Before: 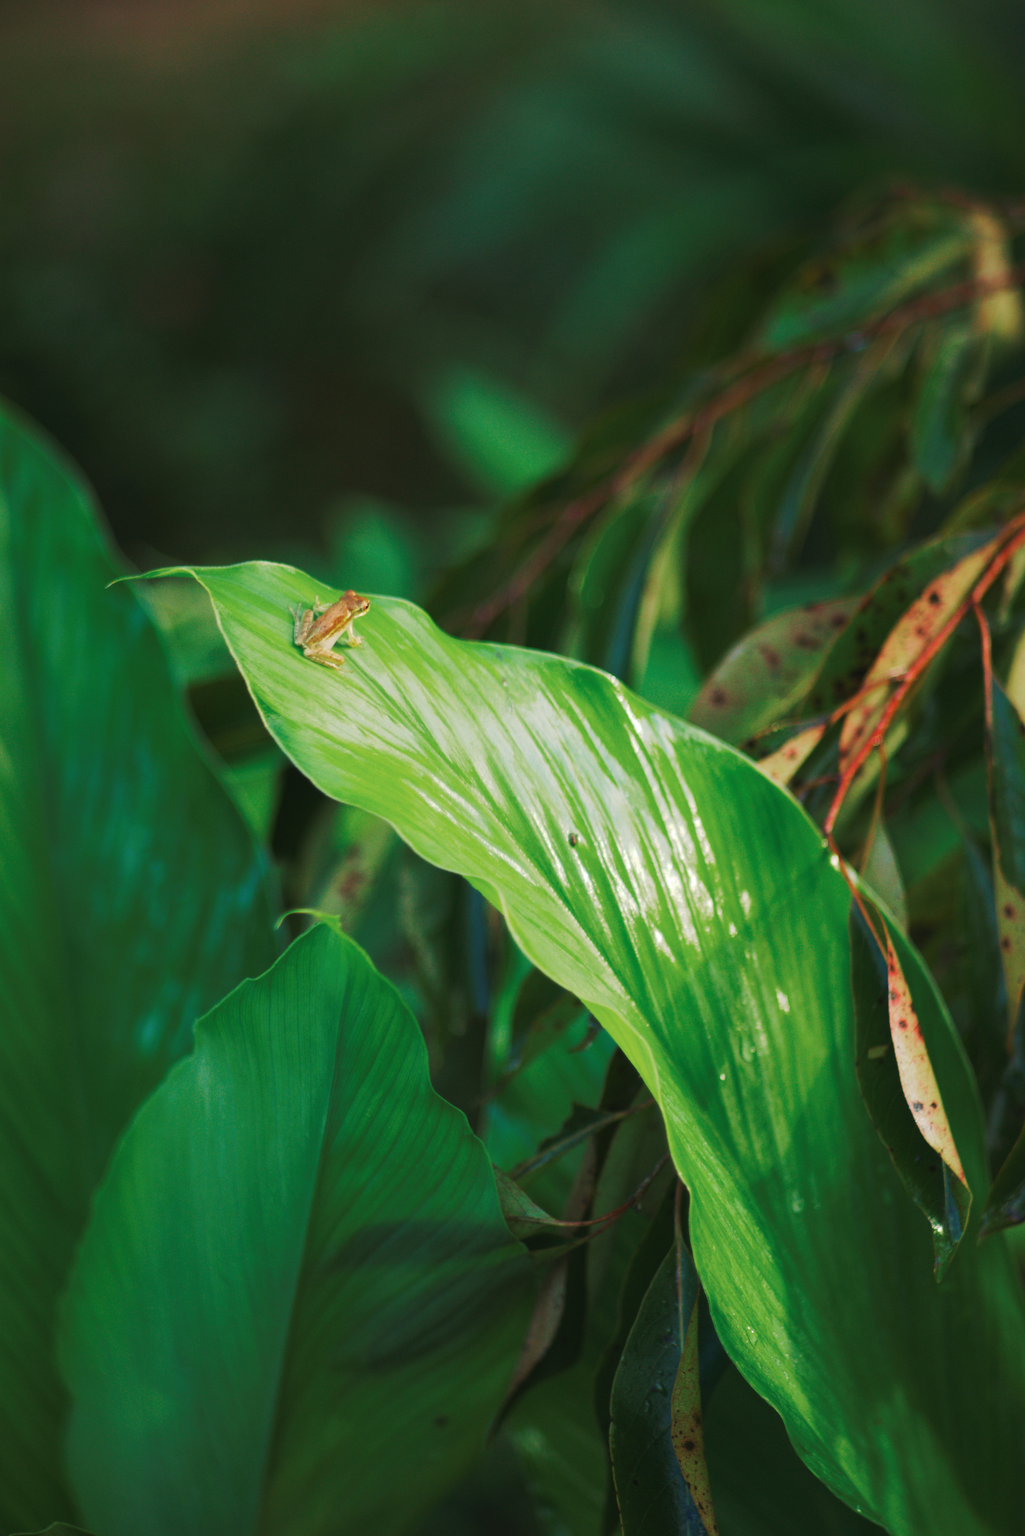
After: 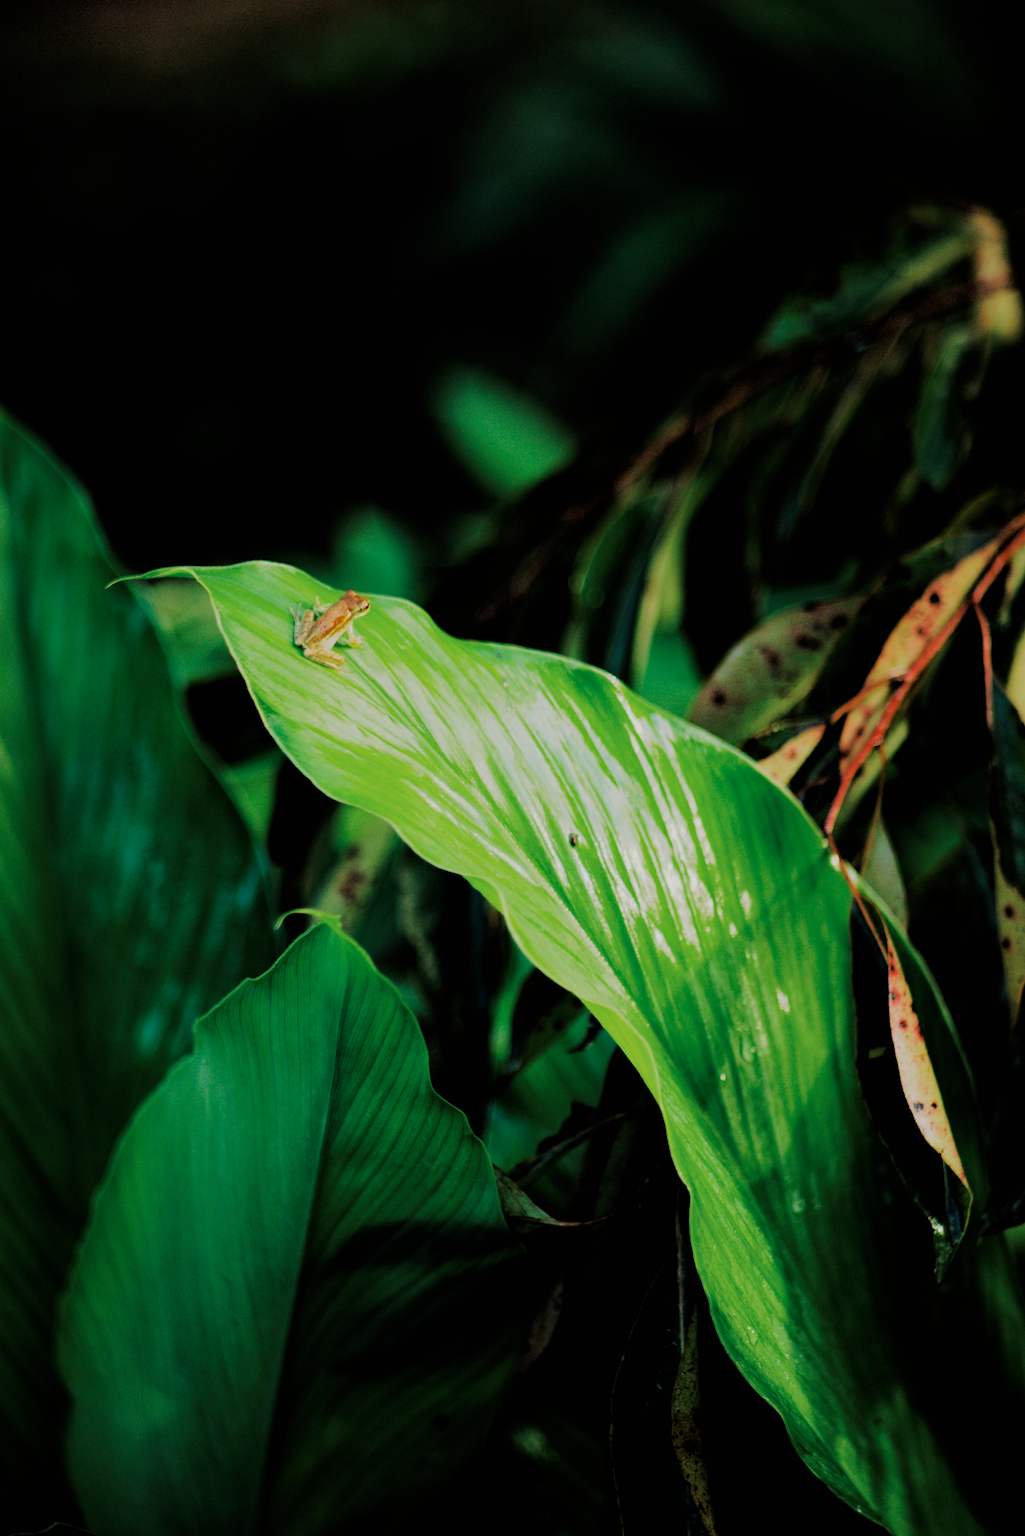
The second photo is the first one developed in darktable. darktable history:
filmic rgb: black relative exposure -3.21 EV, white relative exposure 7.02 EV, hardness 1.46, contrast 1.35
haze removal: compatibility mode true, adaptive false
